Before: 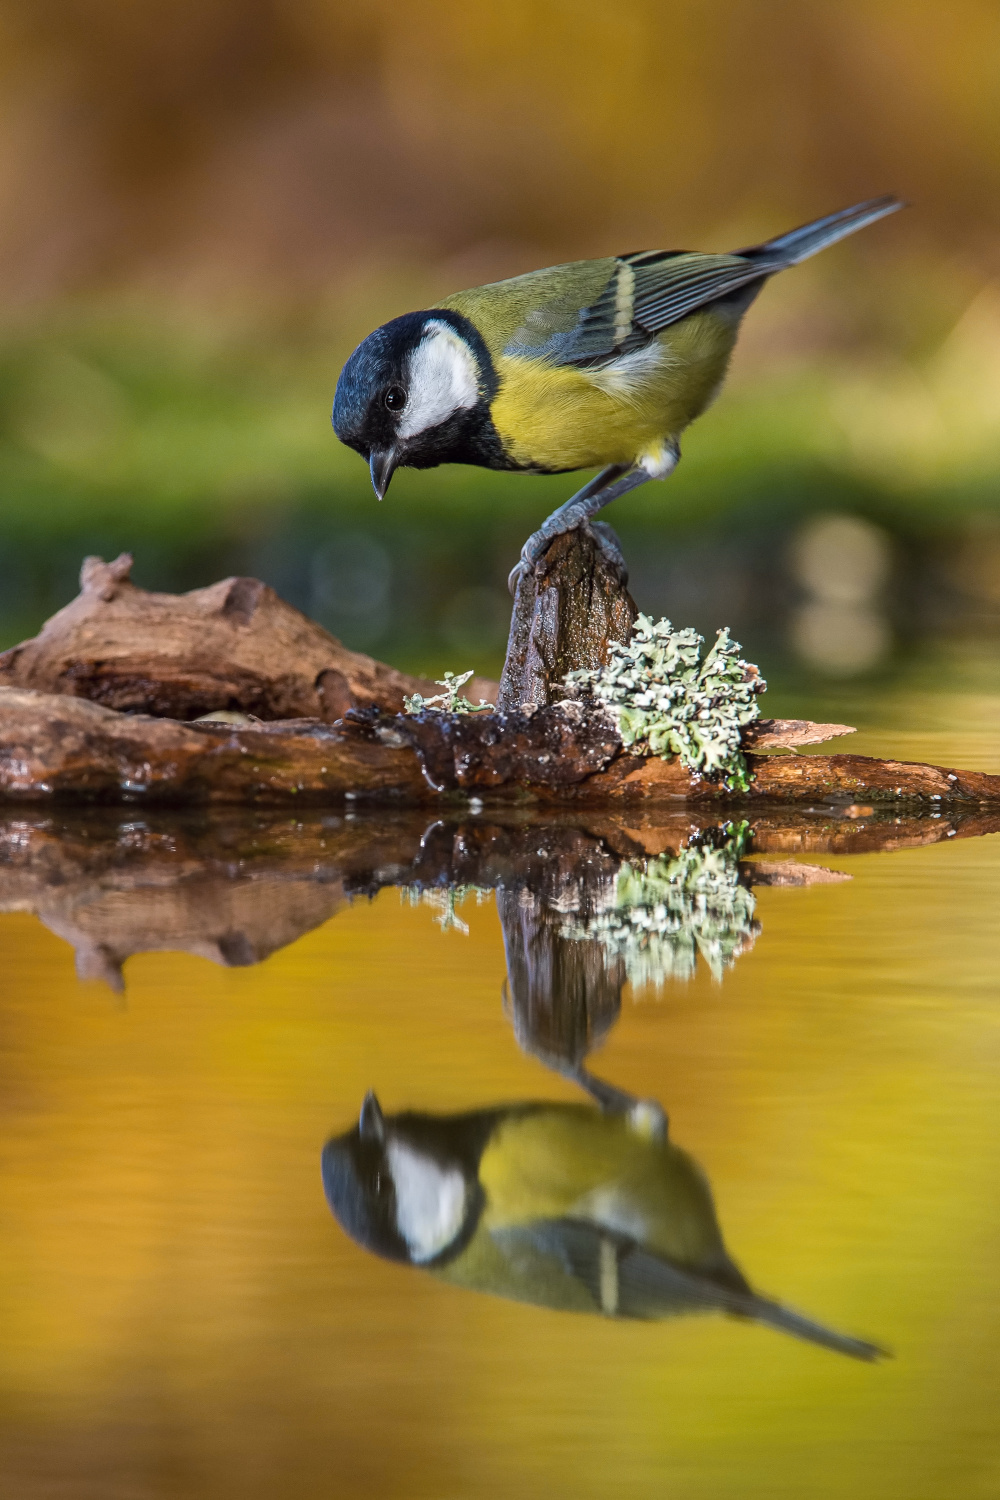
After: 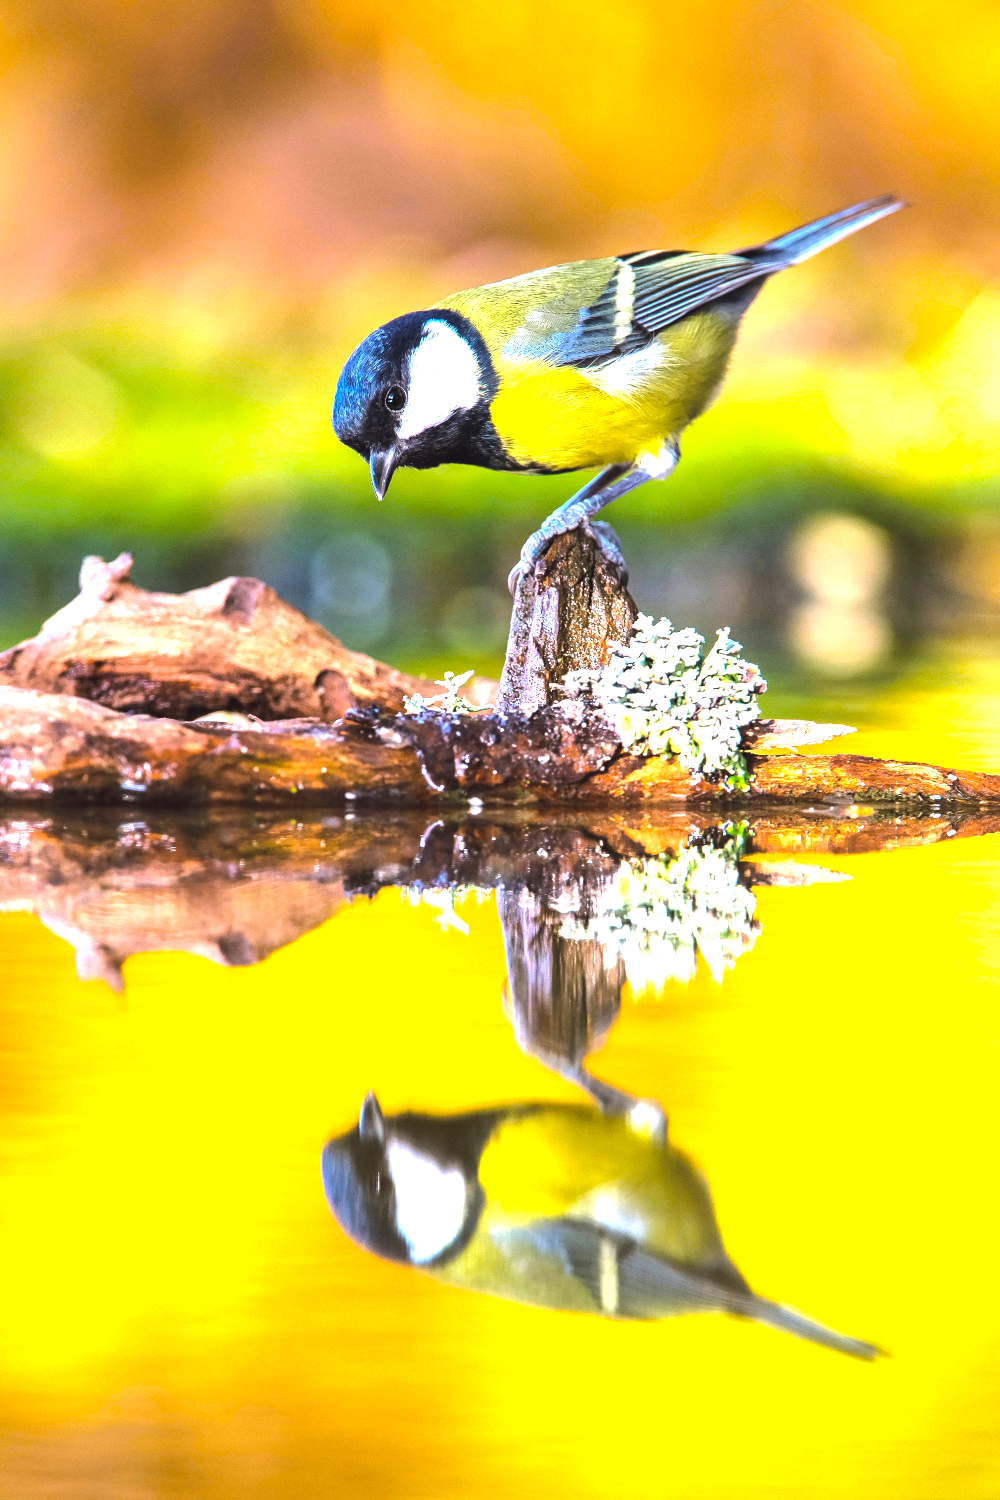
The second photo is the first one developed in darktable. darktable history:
contrast brightness saturation: contrast 0.03, brightness 0.06, saturation 0.13
exposure: black level correction 0, exposure 1.388 EV, compensate exposure bias true, compensate highlight preservation false
white balance: red 1.004, blue 1.096
color balance rgb: global offset › luminance 0.71%, perceptual saturation grading › global saturation -11.5%, perceptual brilliance grading › highlights 17.77%, perceptual brilliance grading › mid-tones 31.71%, perceptual brilliance grading › shadows -31.01%, global vibrance 50%
